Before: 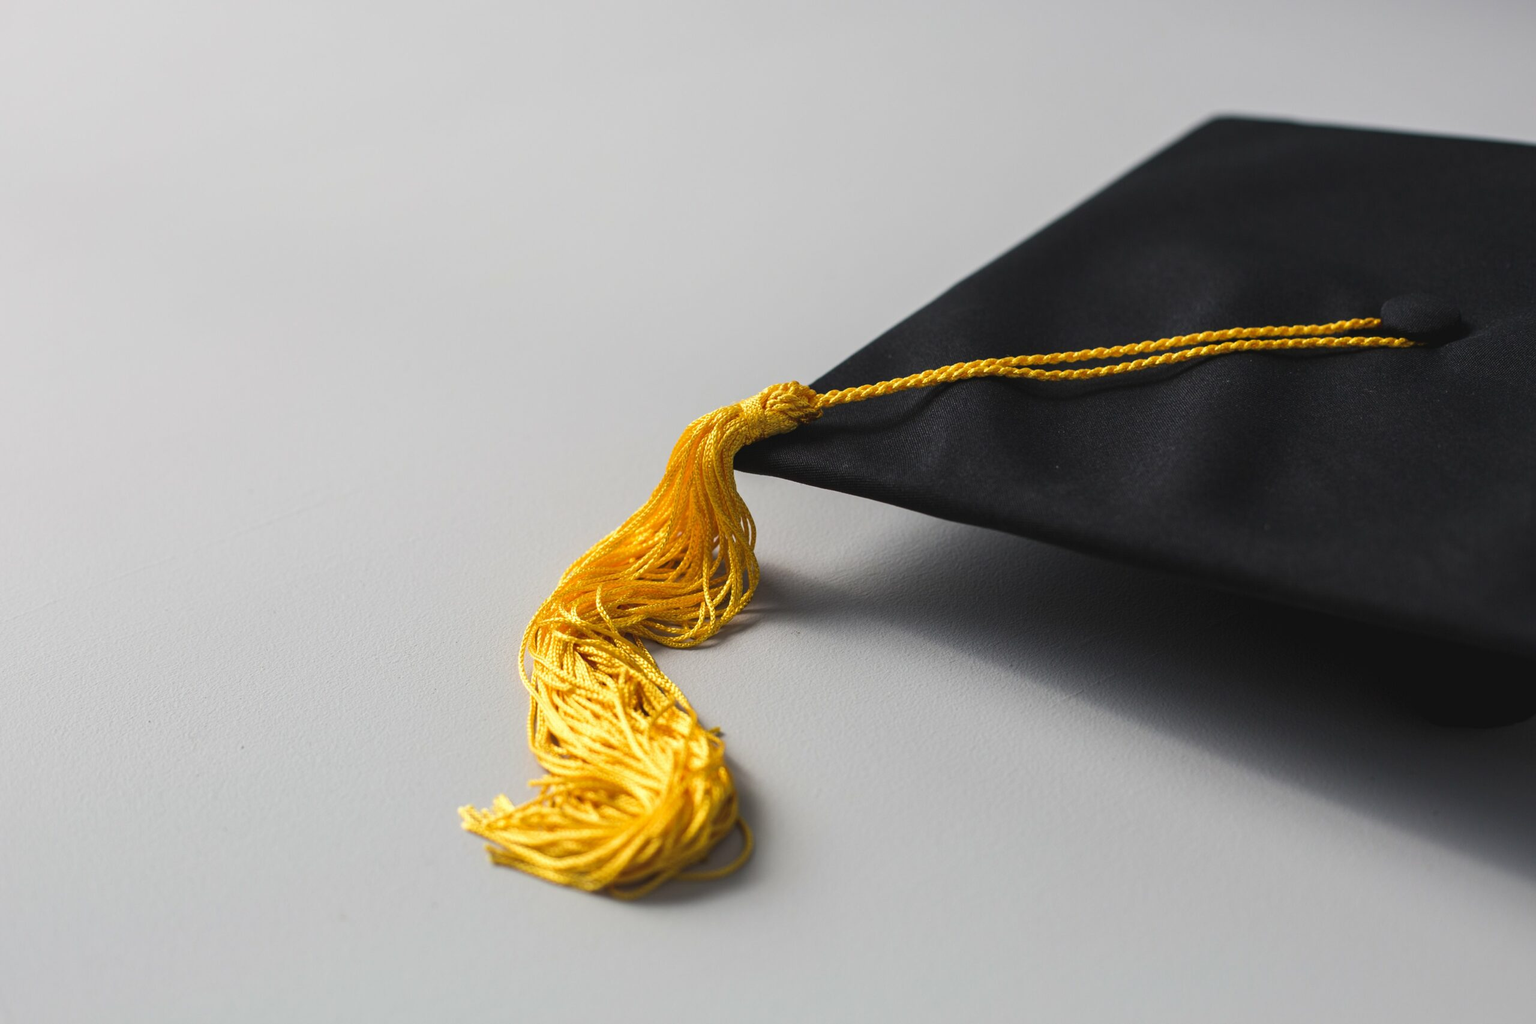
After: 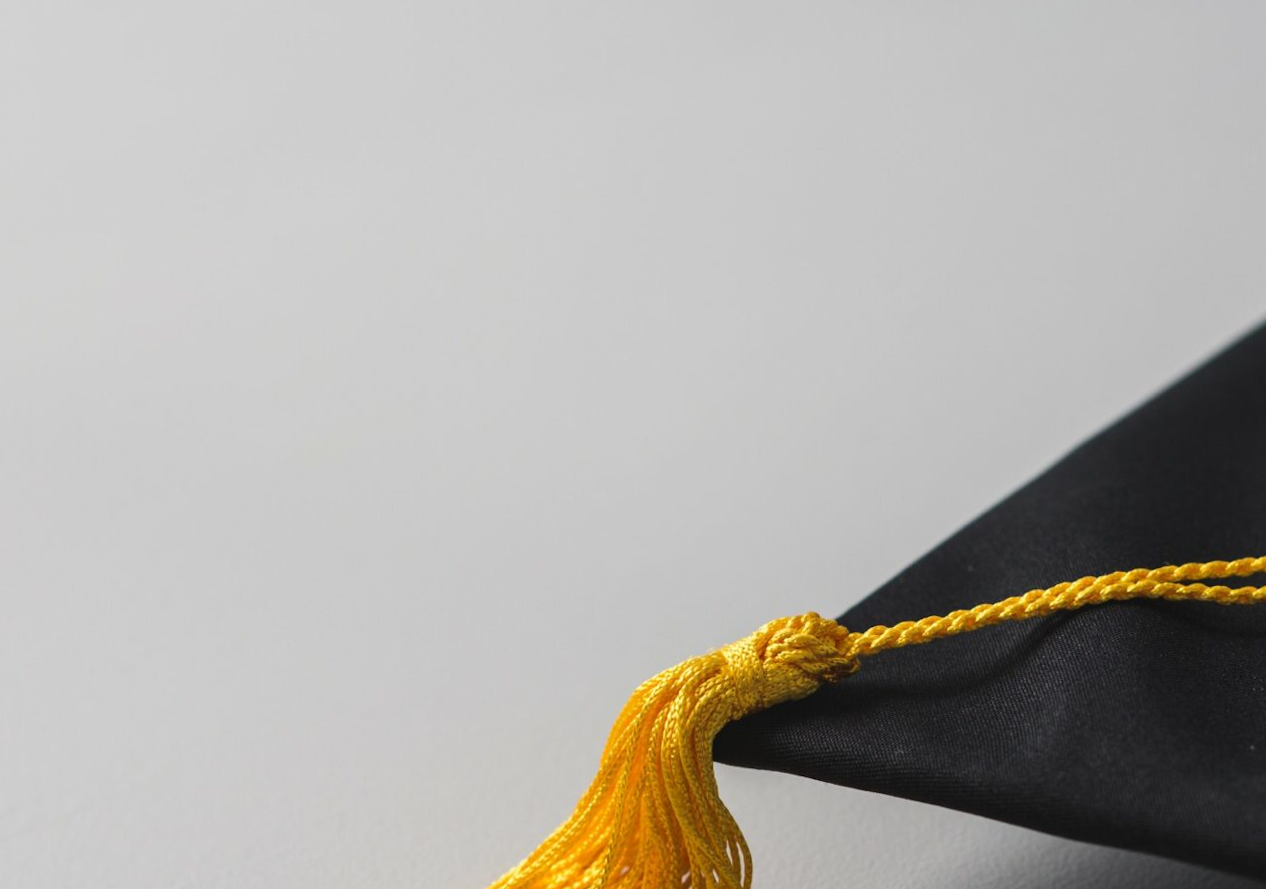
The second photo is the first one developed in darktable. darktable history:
crop: left 19.556%, right 30.401%, bottom 46.458%
rotate and perspective: rotation -1°, crop left 0.011, crop right 0.989, crop top 0.025, crop bottom 0.975
